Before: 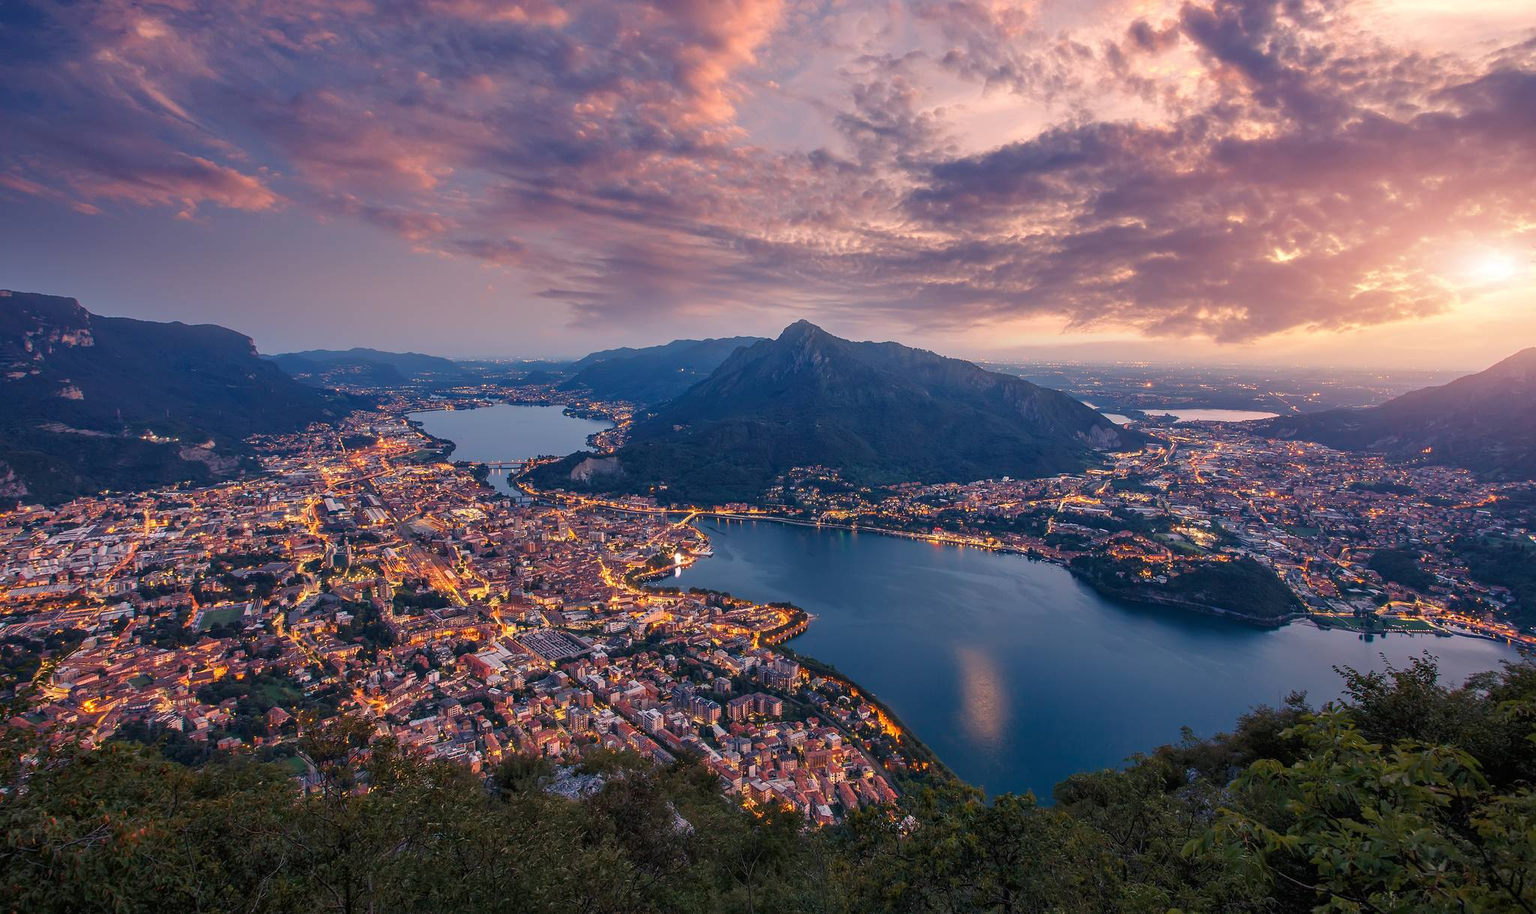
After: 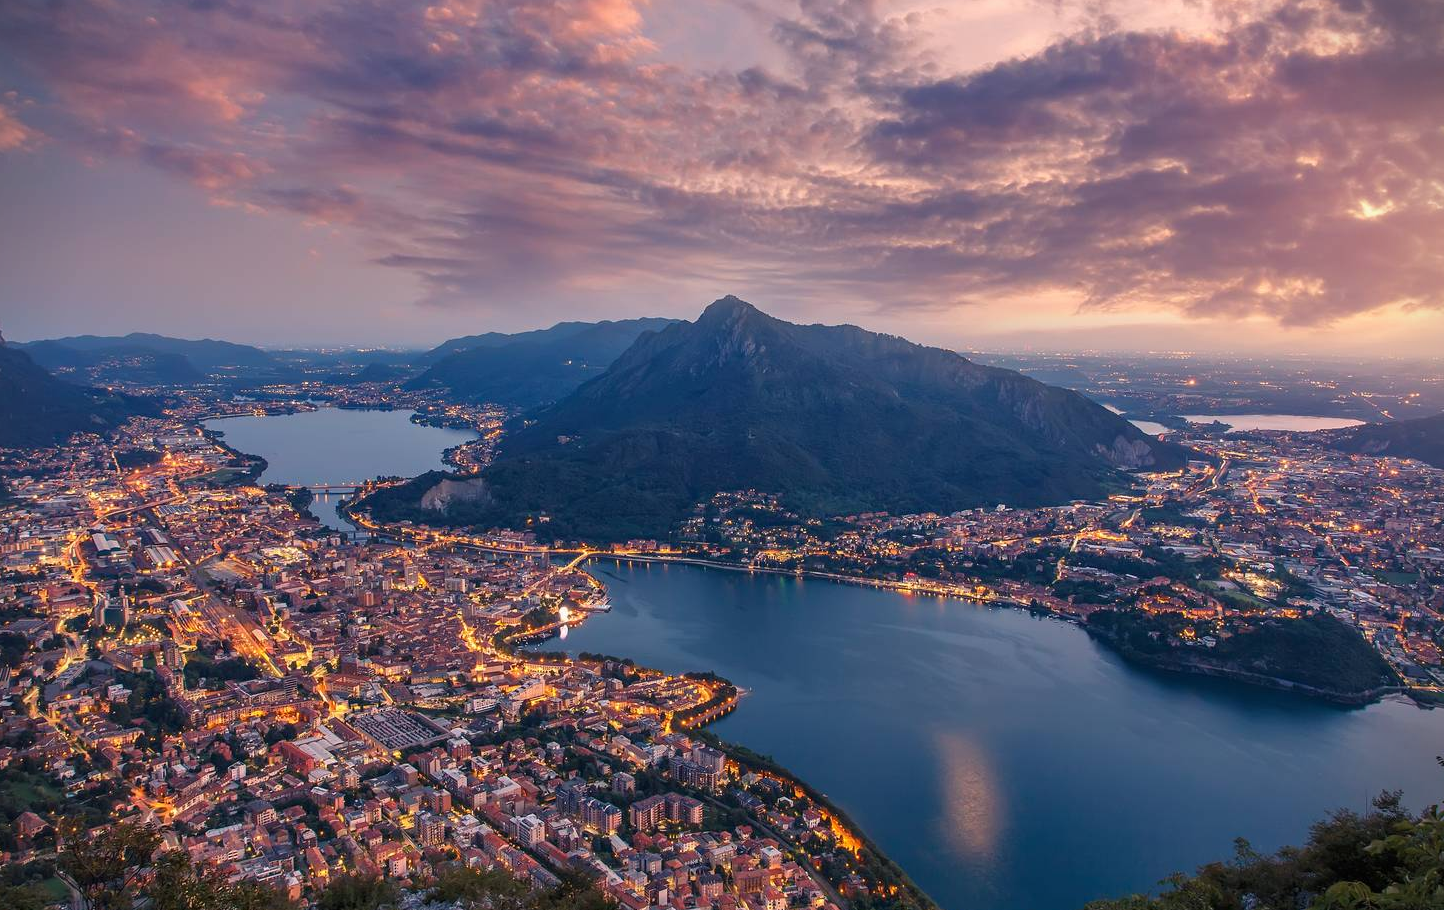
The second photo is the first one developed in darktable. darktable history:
crop and rotate: left 16.649%, top 10.761%, right 12.831%, bottom 14.55%
vignetting: fall-off start 92.28%, brightness -0.53, saturation -0.519, unbound false
